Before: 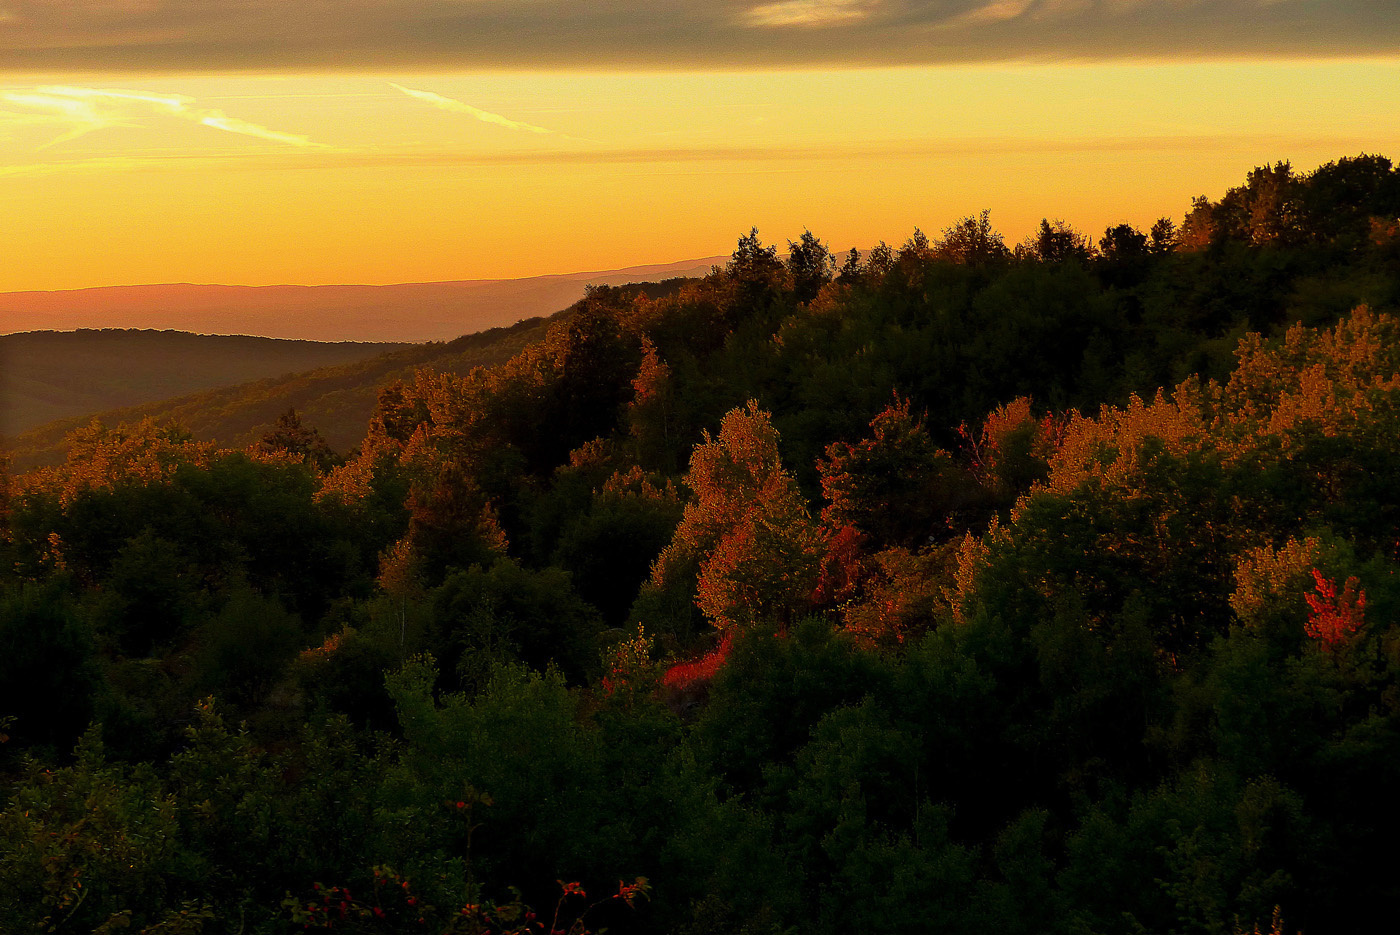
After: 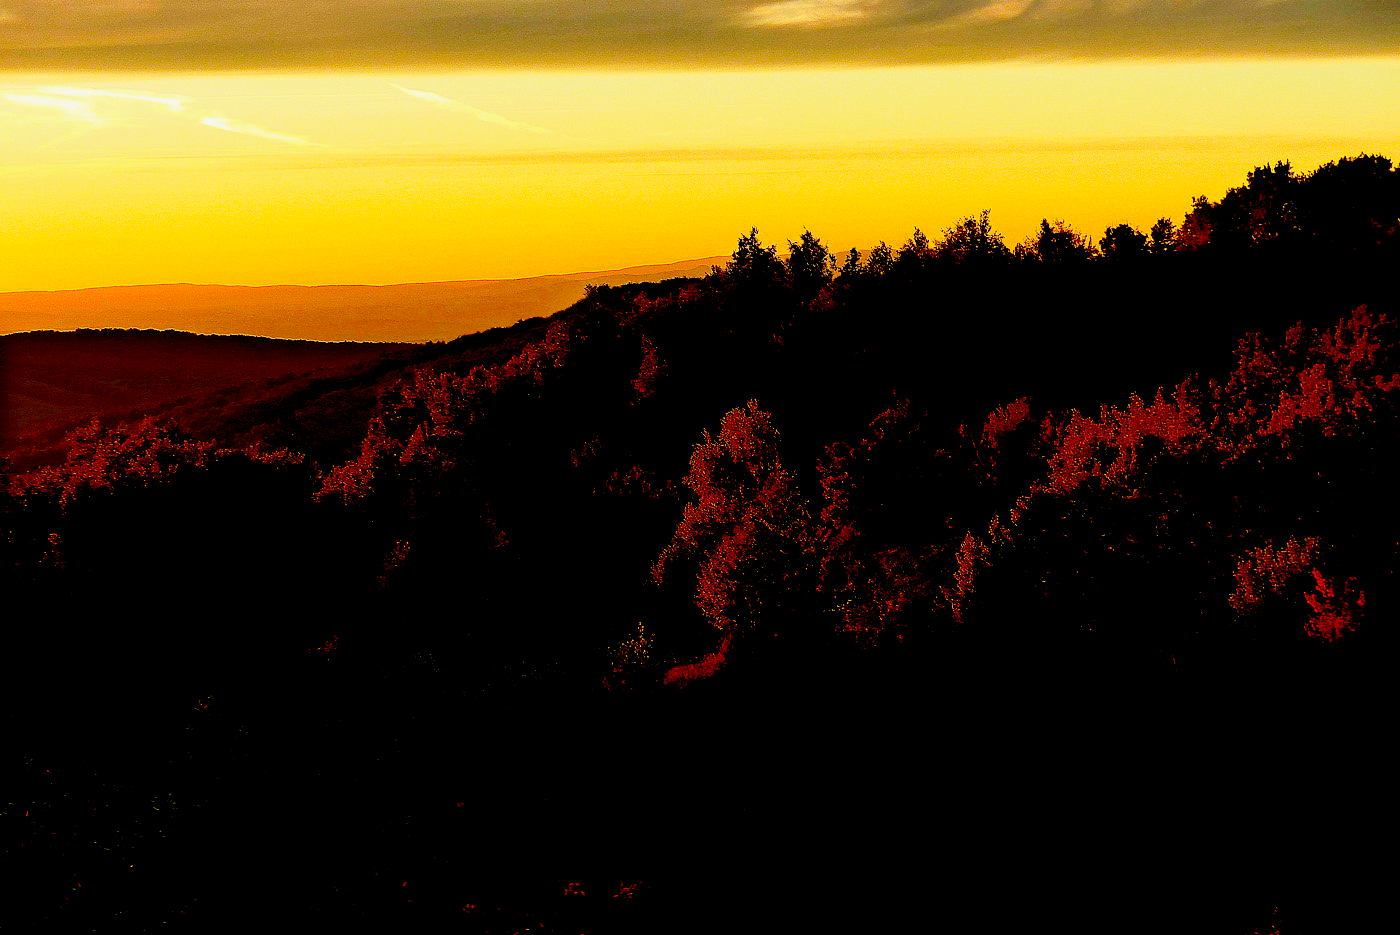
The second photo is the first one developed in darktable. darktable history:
exposure: black level correction 0.046, exposure -0.235 EV, compensate highlight preservation false
base curve: curves: ch0 [(0, 0) (0.028, 0.03) (0.121, 0.232) (0.46, 0.748) (0.859, 0.968) (1, 1)], preserve colors none
